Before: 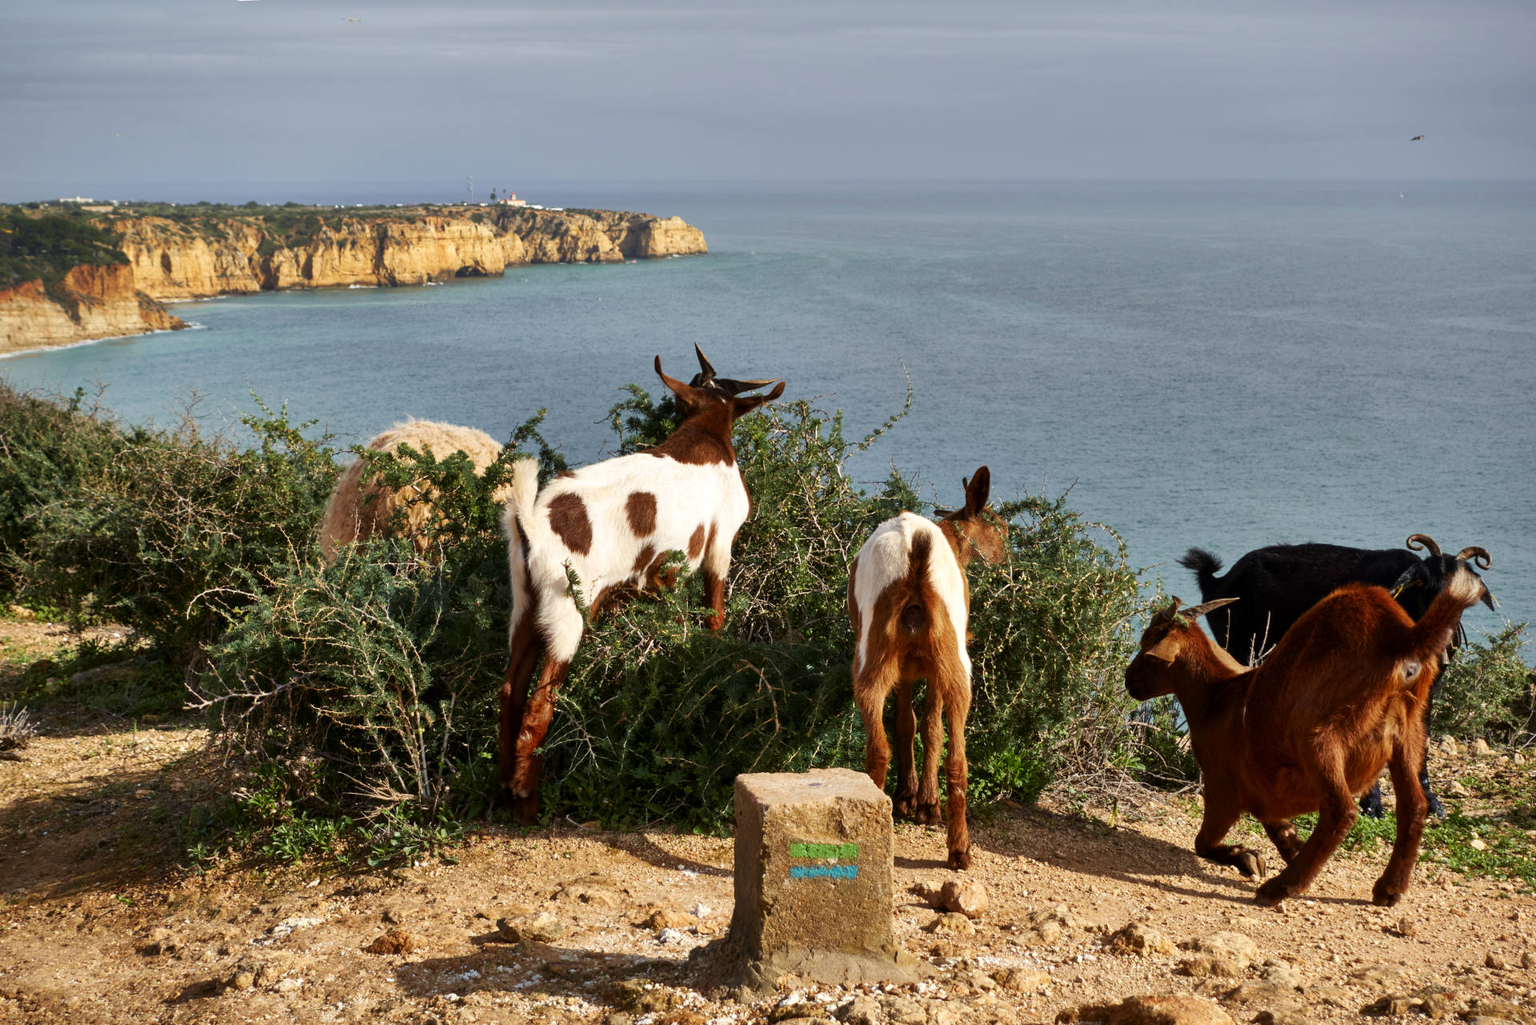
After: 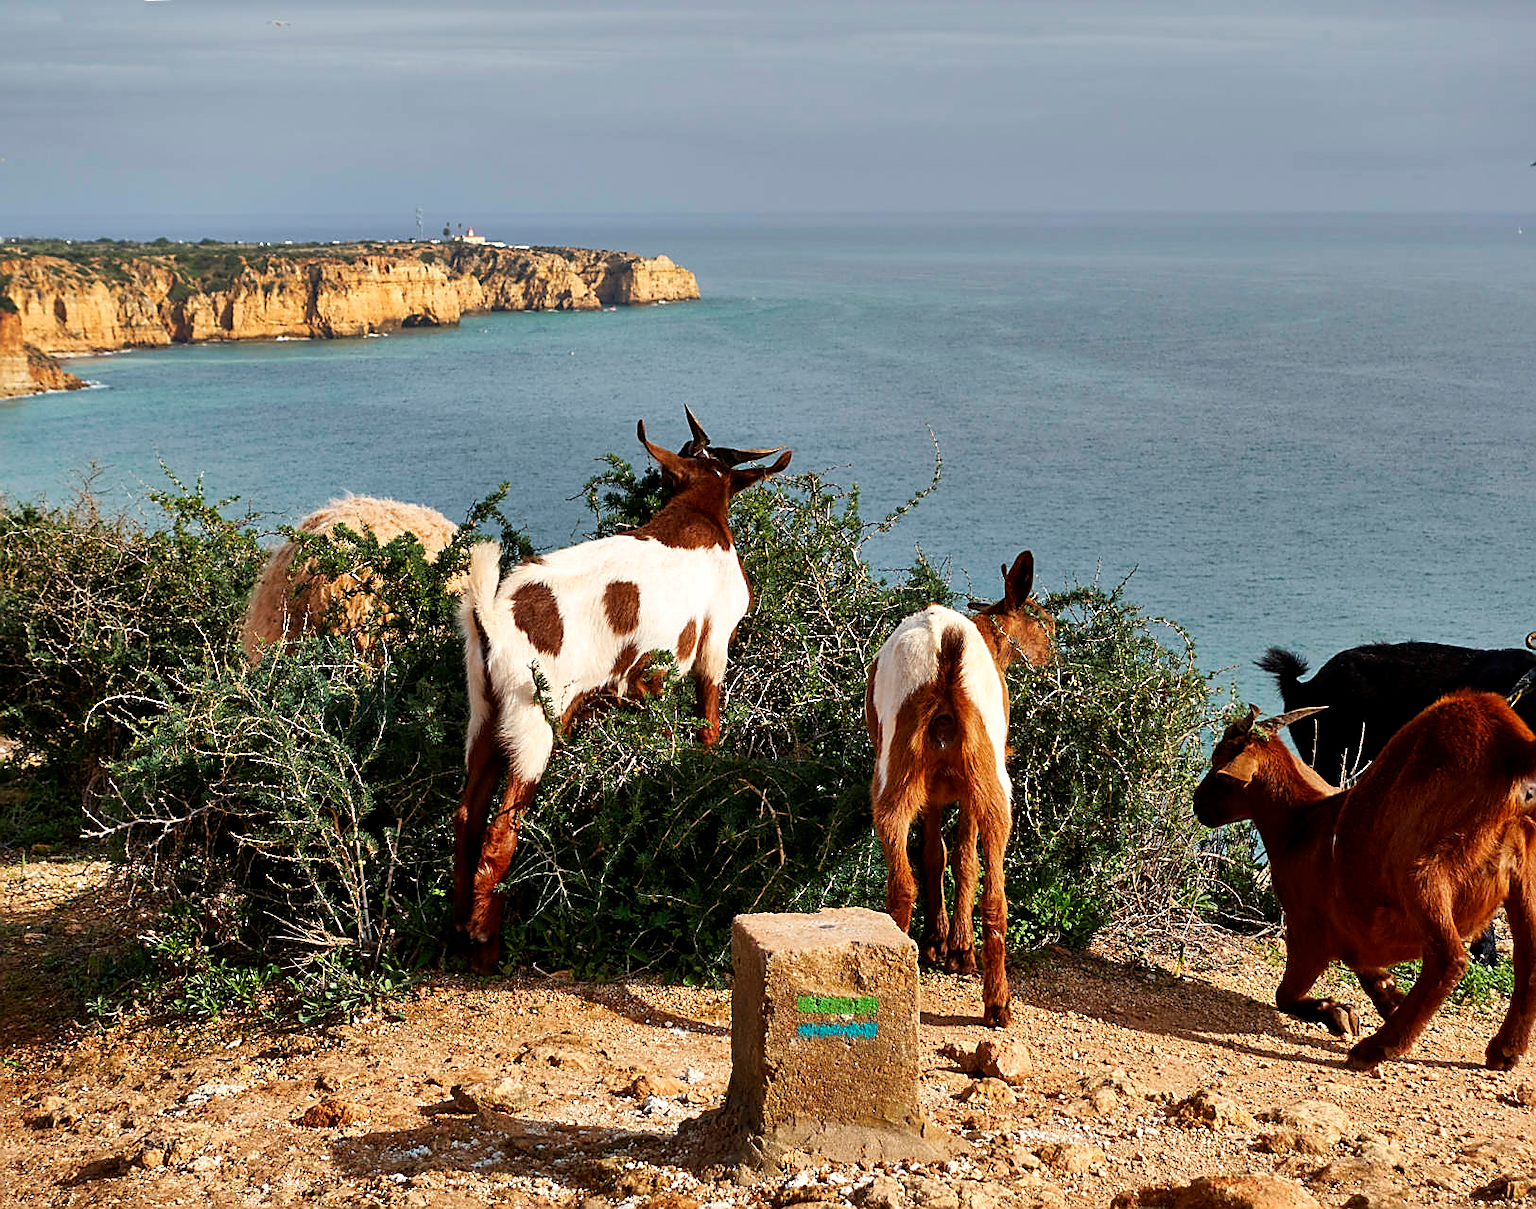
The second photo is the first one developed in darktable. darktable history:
contrast equalizer: y [[0.528 ×6], [0.514 ×6], [0.362 ×6], [0 ×6], [0 ×6]], mix 0.207
crop: left 7.504%, right 7.816%
sharpen: radius 1.4, amount 1.252, threshold 0.735
